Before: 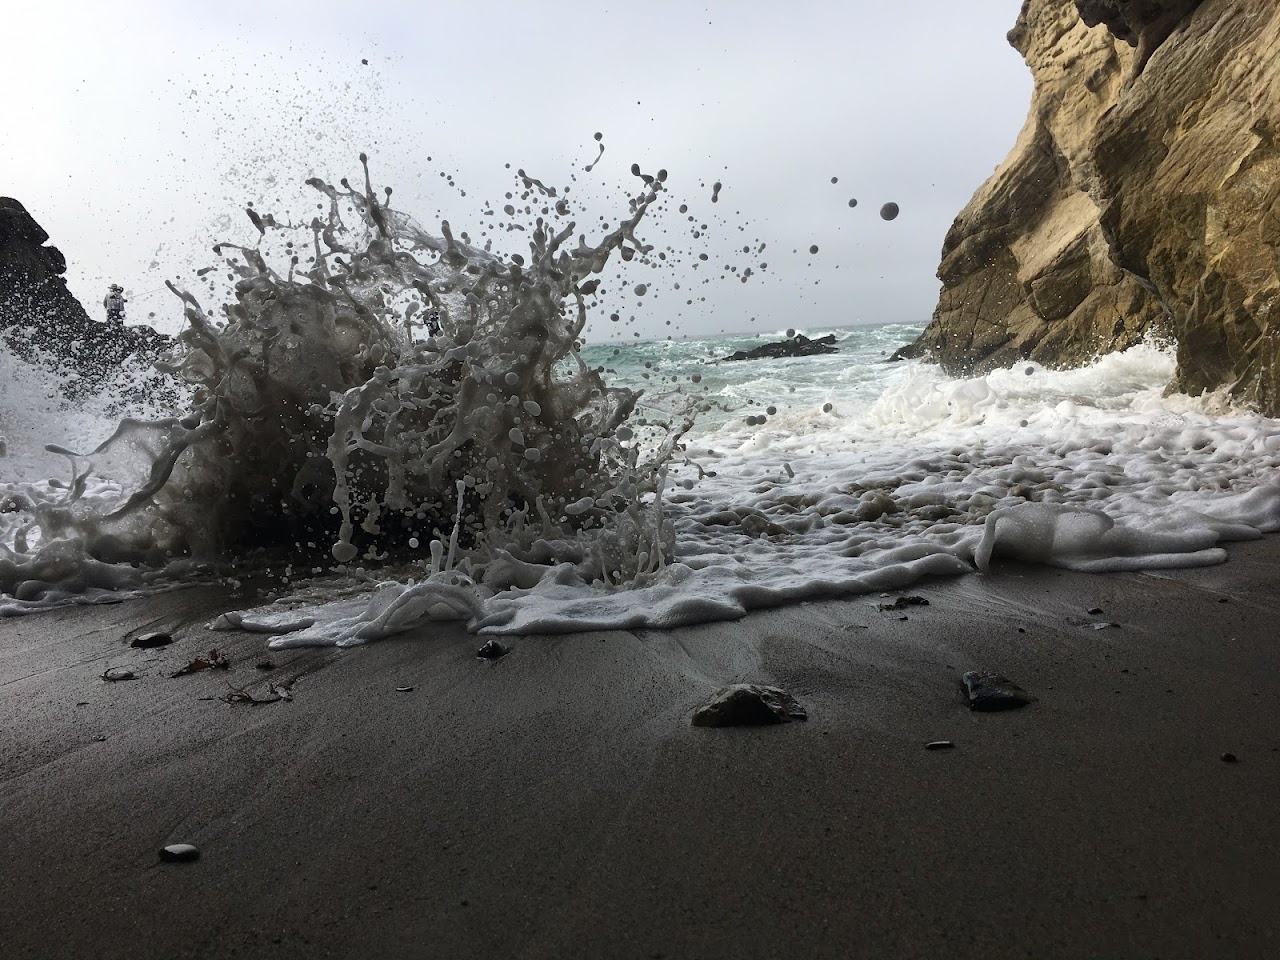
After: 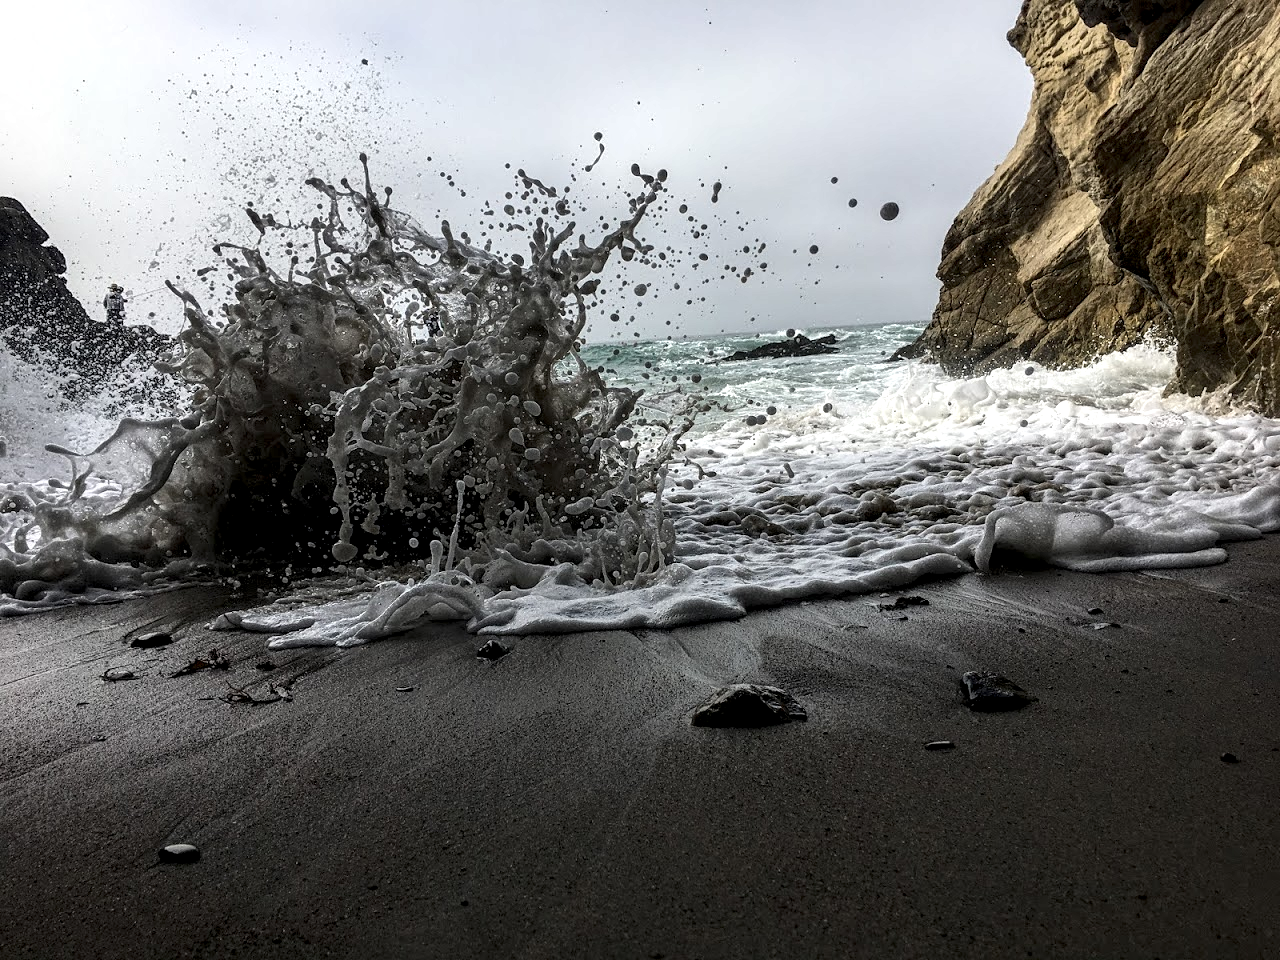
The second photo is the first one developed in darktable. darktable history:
contrast equalizer: y [[0.5, 0.5, 0.468, 0.5, 0.5, 0.5], [0.5 ×6], [0.5 ×6], [0 ×6], [0 ×6]]
local contrast: highlights 20%, shadows 70%, detail 170%
sharpen: amount 0.2
